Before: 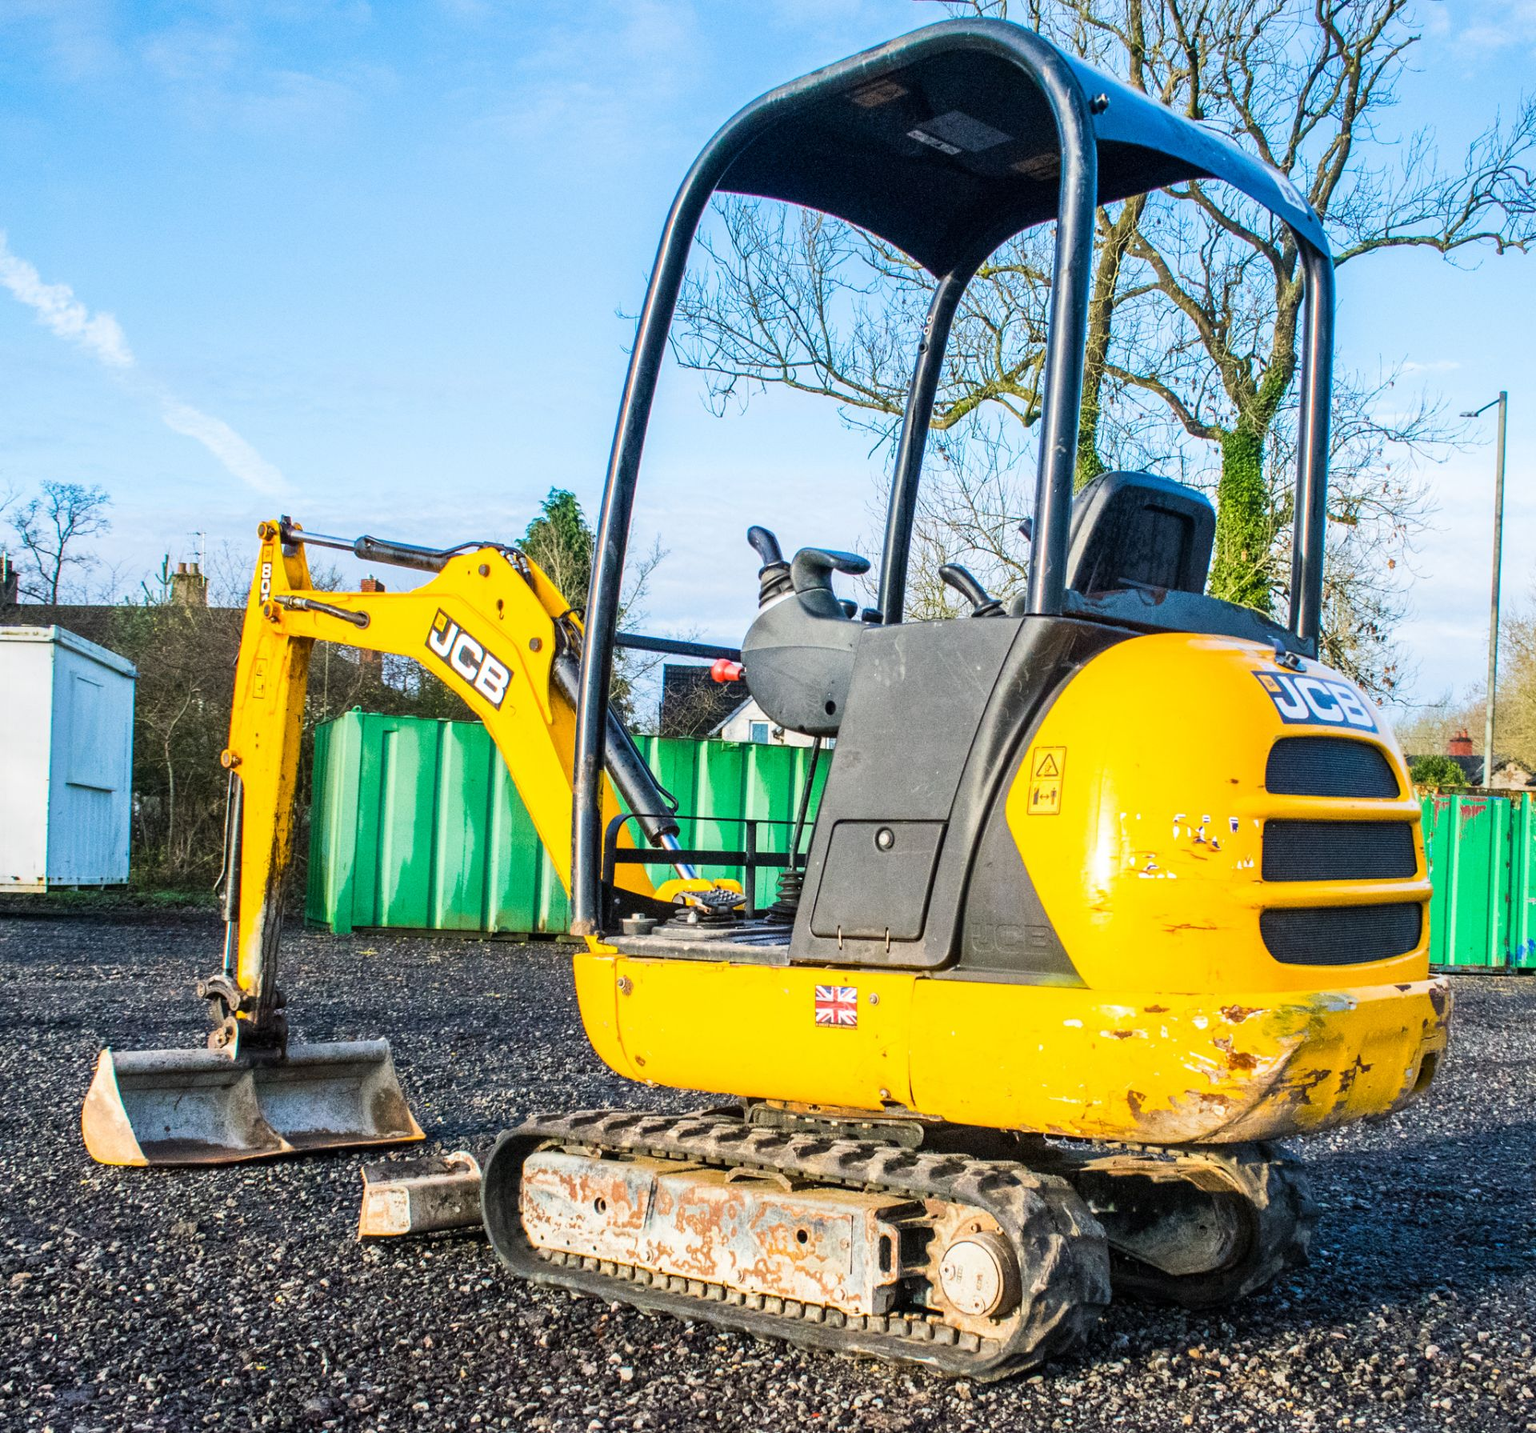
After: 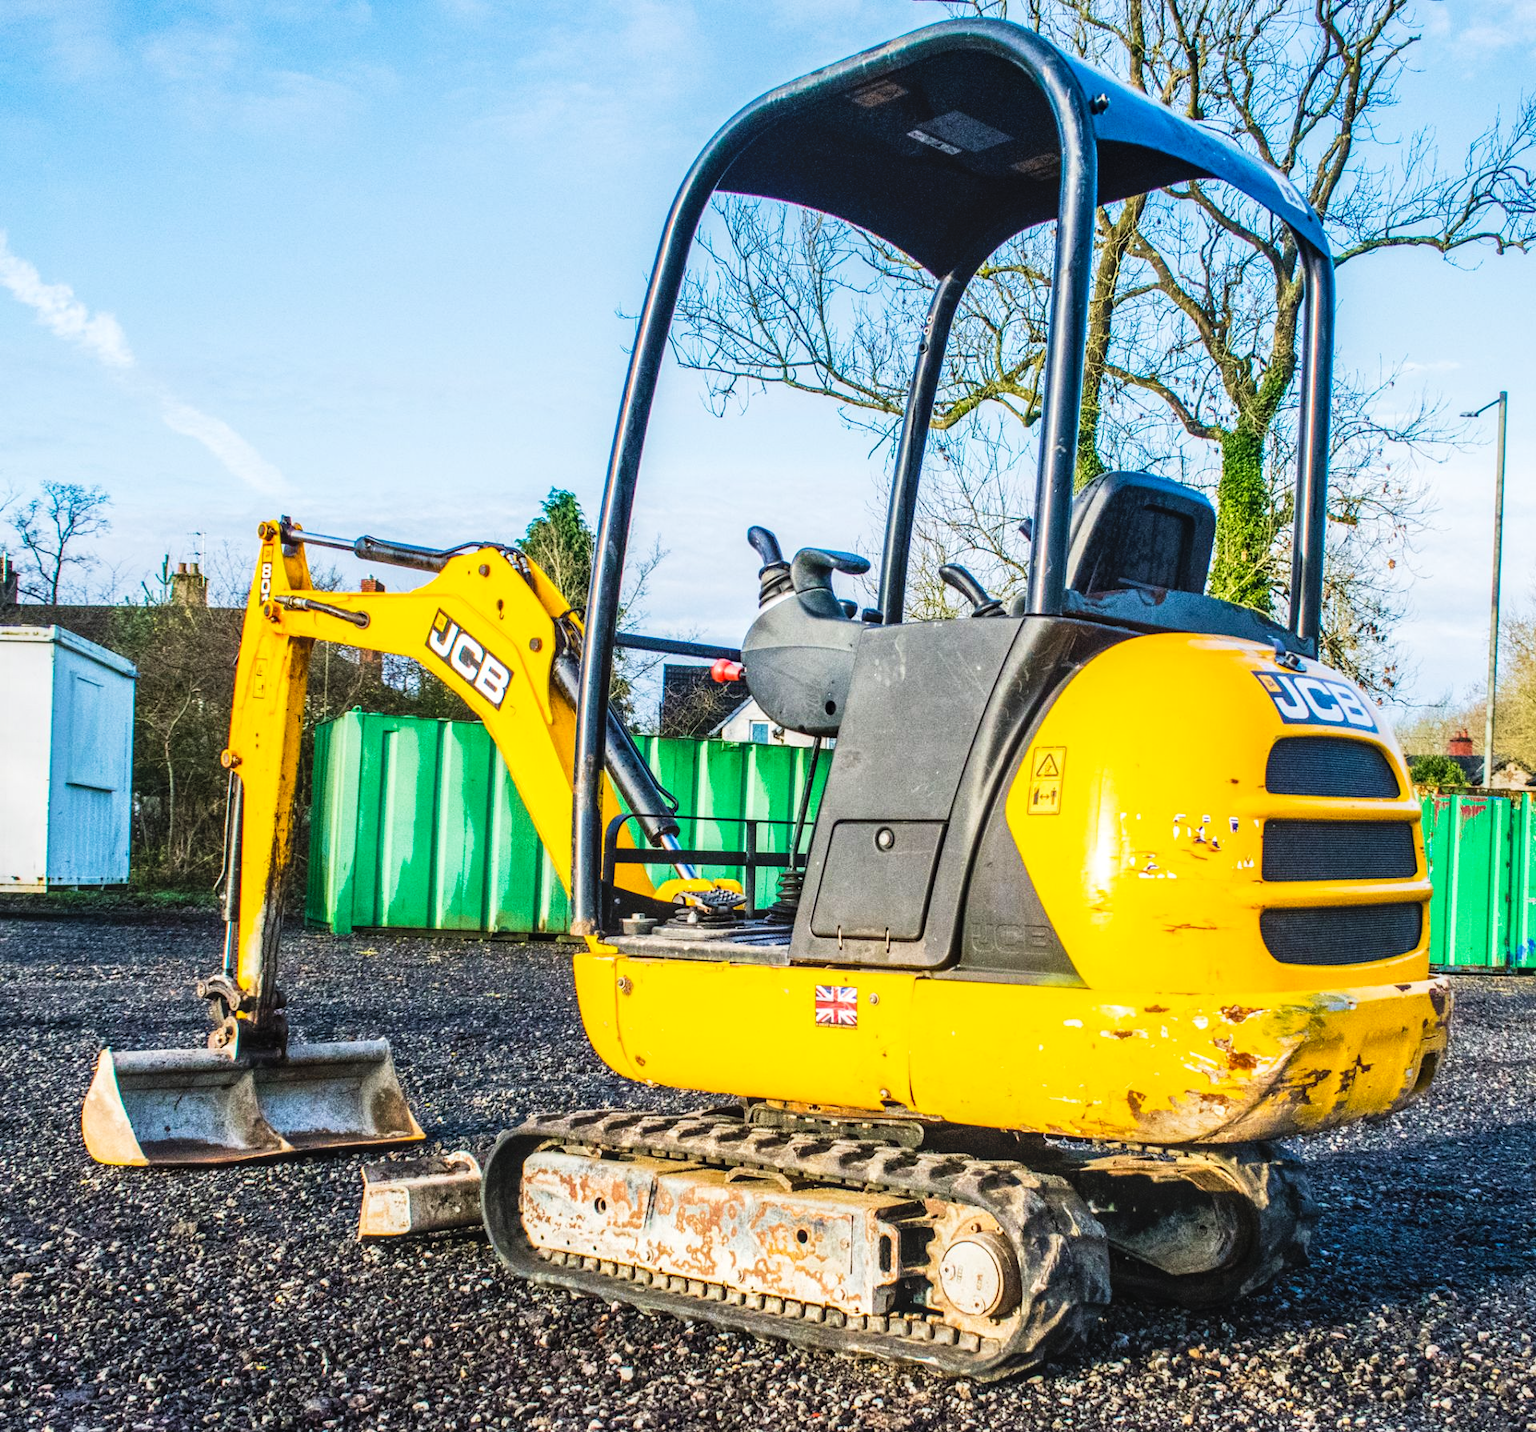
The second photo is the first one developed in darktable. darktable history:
tone curve: curves: ch0 [(0, 0.036) (0.119, 0.115) (0.461, 0.479) (0.715, 0.767) (0.817, 0.865) (1, 0.998)]; ch1 [(0, 0) (0.377, 0.416) (0.44, 0.478) (0.487, 0.498) (0.514, 0.525) (0.538, 0.552) (0.67, 0.688) (1, 1)]; ch2 [(0, 0) (0.38, 0.405) (0.463, 0.445) (0.492, 0.486) (0.524, 0.541) (0.578, 0.59) (0.653, 0.658) (1, 1)], preserve colors none
local contrast: on, module defaults
velvia: strength 16.36%
